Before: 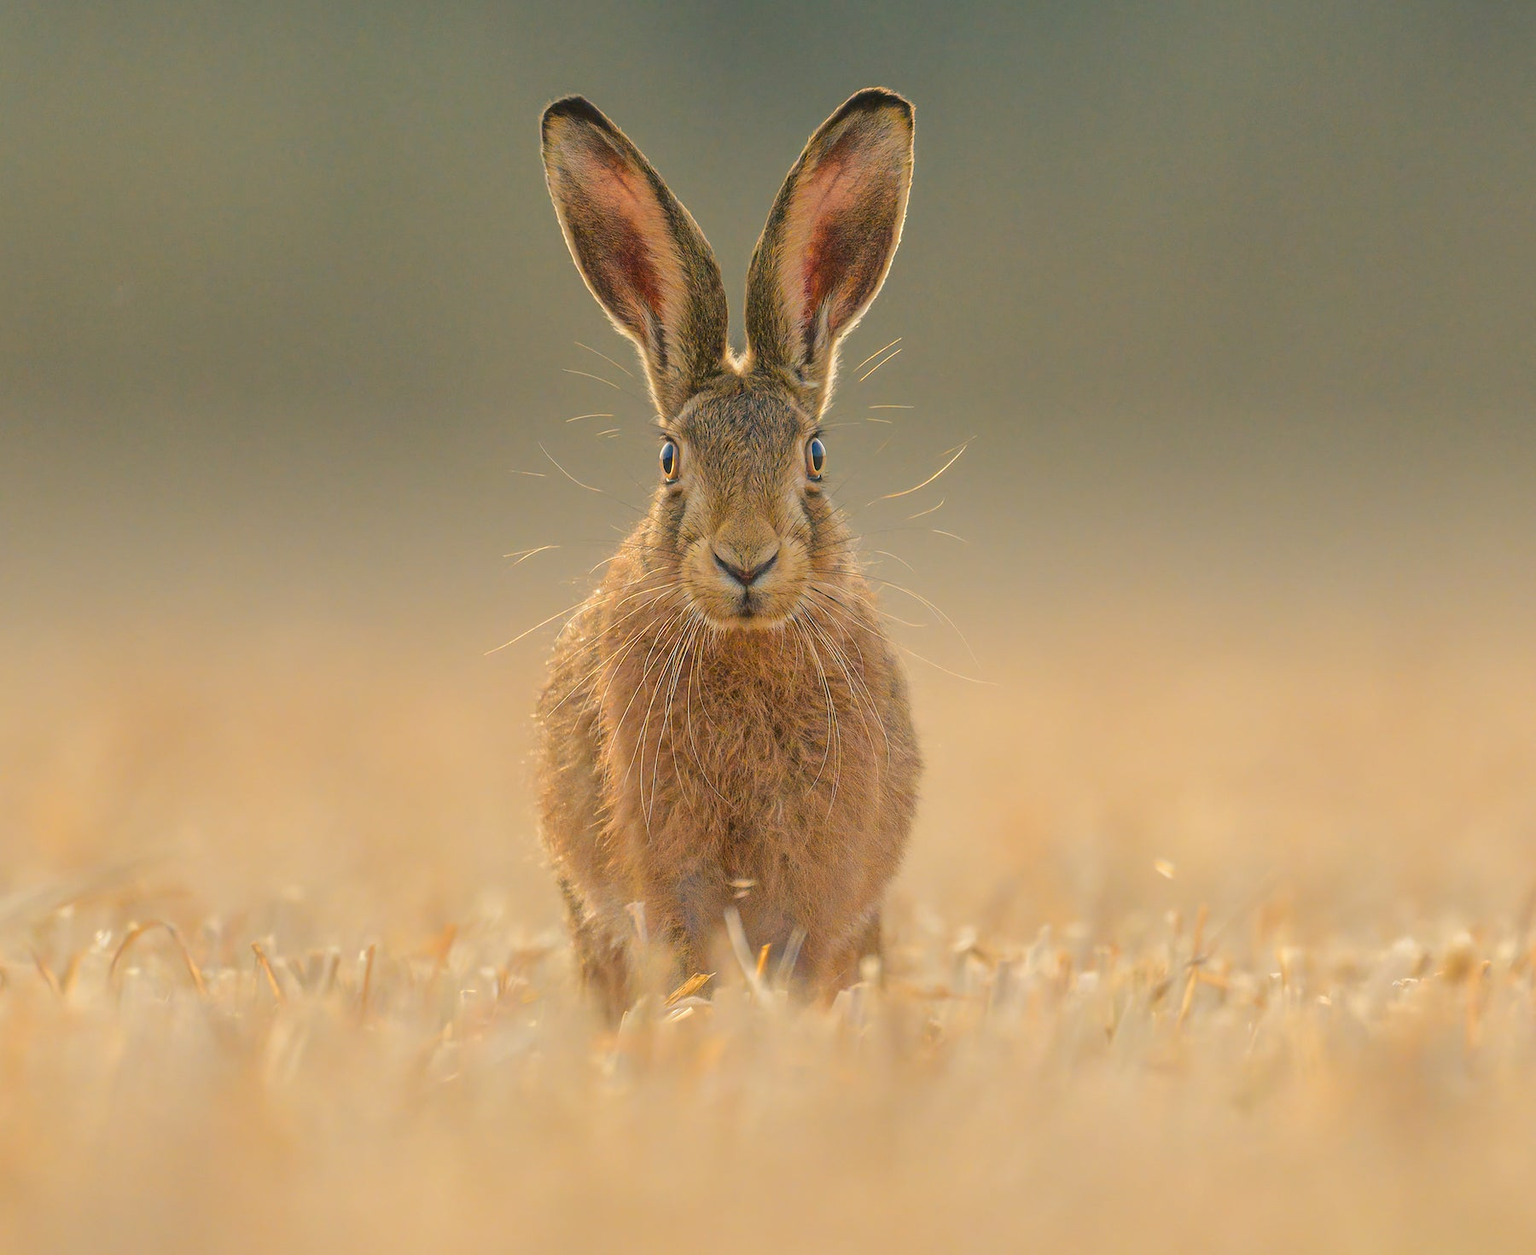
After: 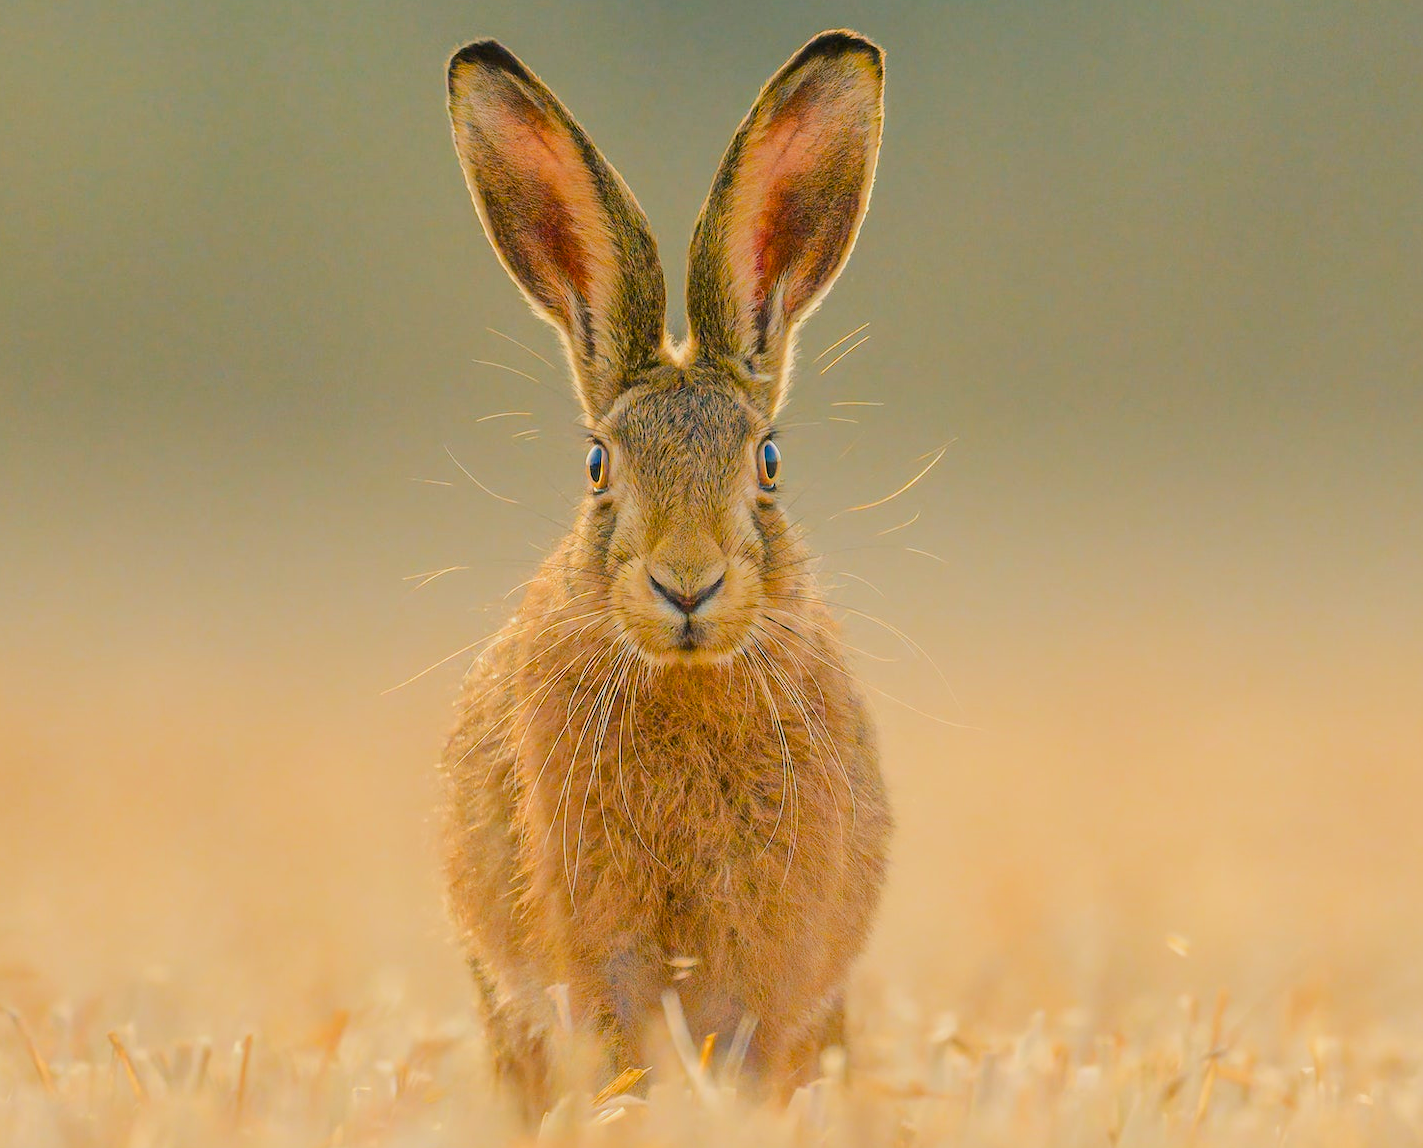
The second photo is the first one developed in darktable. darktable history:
color balance rgb: perceptual saturation grading › global saturation 27.593%, perceptual saturation grading › highlights -25.343%, perceptual saturation grading › shadows 26.216%, perceptual brilliance grading › global brilliance 17.215%
crop and rotate: left 10.438%, top 5.022%, right 10.5%, bottom 16.871%
filmic rgb: black relative exposure -7.4 EV, white relative exposure 5.09 EV, hardness 3.21, color science v6 (2022)
